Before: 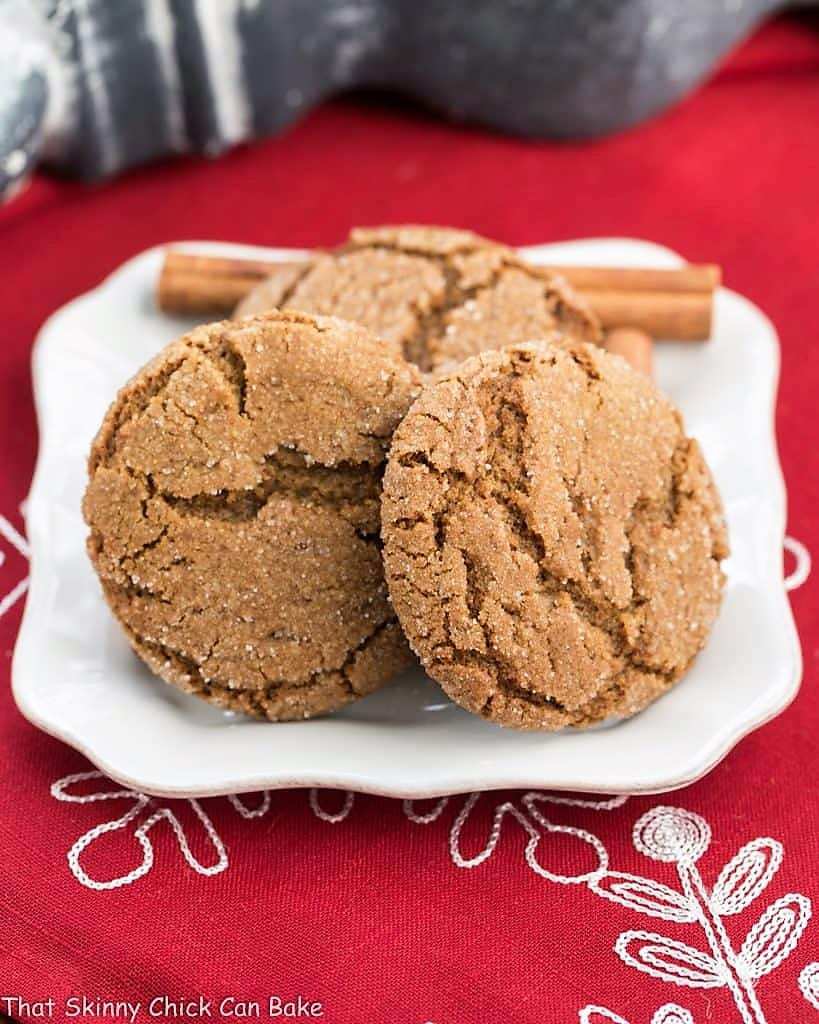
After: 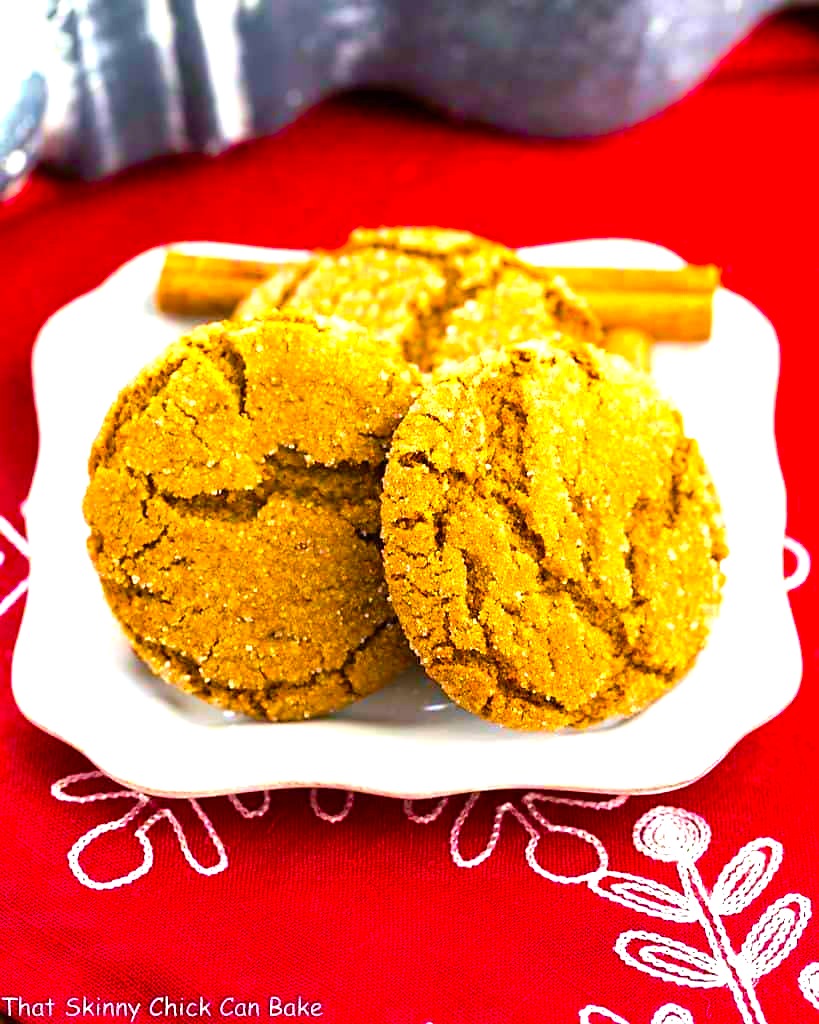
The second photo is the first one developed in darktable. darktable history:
color balance rgb: linear chroma grading › global chroma 25%, perceptual saturation grading › global saturation 40%, perceptual brilliance grading › global brilliance 30%, global vibrance 40%
shadows and highlights: shadows 12, white point adjustment 1.2, highlights -0.36, soften with gaussian
